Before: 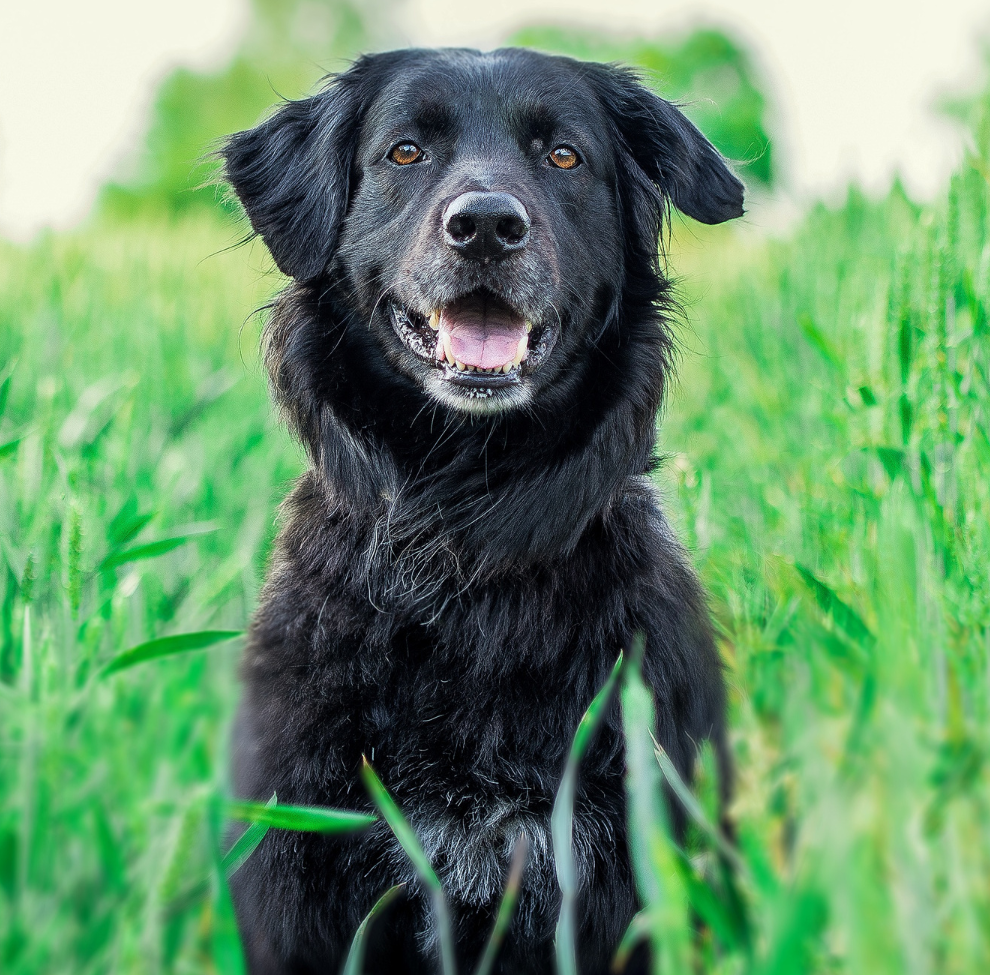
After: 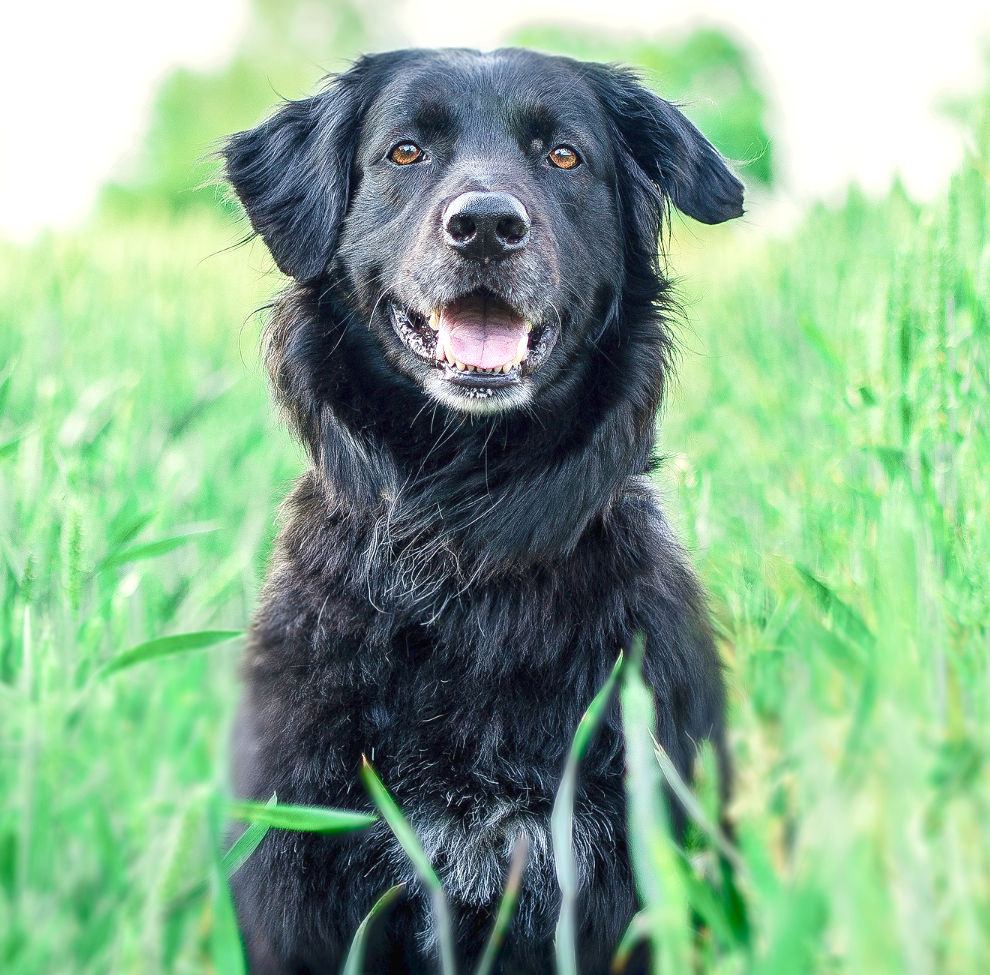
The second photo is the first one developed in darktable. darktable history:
tone equalizer: -8 EV -0.75 EV, -7 EV -0.7 EV, -6 EV -0.6 EV, -5 EV -0.4 EV, -3 EV 0.4 EV, -2 EV 0.6 EV, -1 EV 0.7 EV, +0 EV 0.75 EV, edges refinement/feathering 500, mask exposure compensation -1.57 EV, preserve details no
exposure: black level correction 0, exposure 0.7 EV, compensate exposure bias true, compensate highlight preservation false
color balance rgb: shadows lift › chroma 1%, shadows lift › hue 113°, highlights gain › chroma 0.2%, highlights gain › hue 333°, perceptual saturation grading › global saturation 20%, perceptual saturation grading › highlights -50%, perceptual saturation grading › shadows 25%, contrast -30%
